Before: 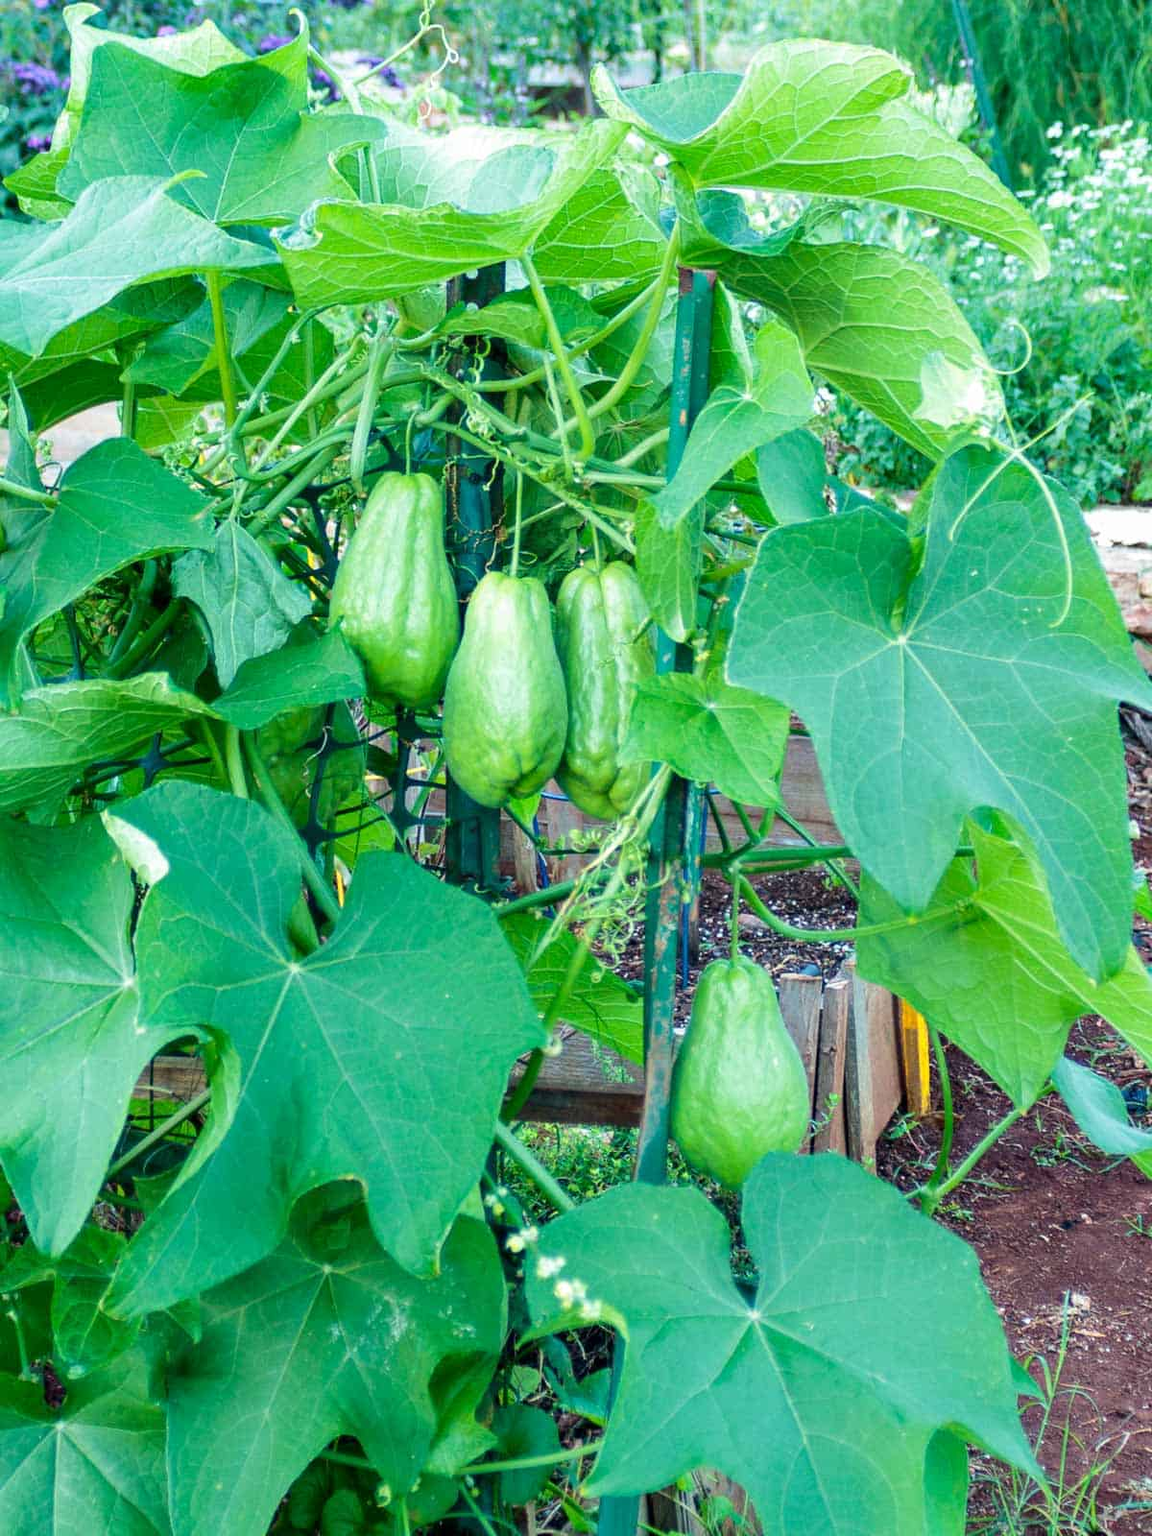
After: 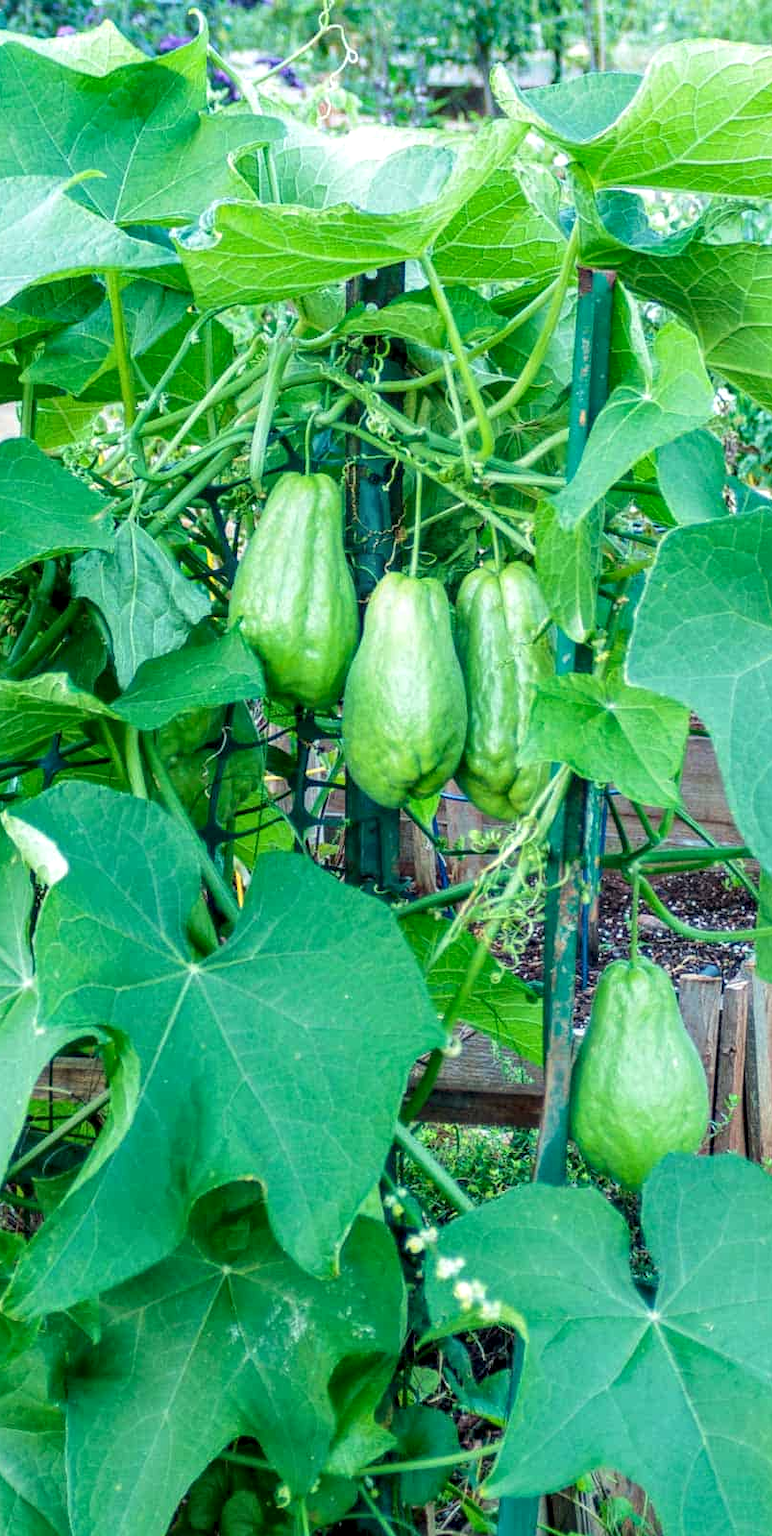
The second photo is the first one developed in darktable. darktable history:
local contrast: on, module defaults
crop and rotate: left 8.76%, right 24.214%
